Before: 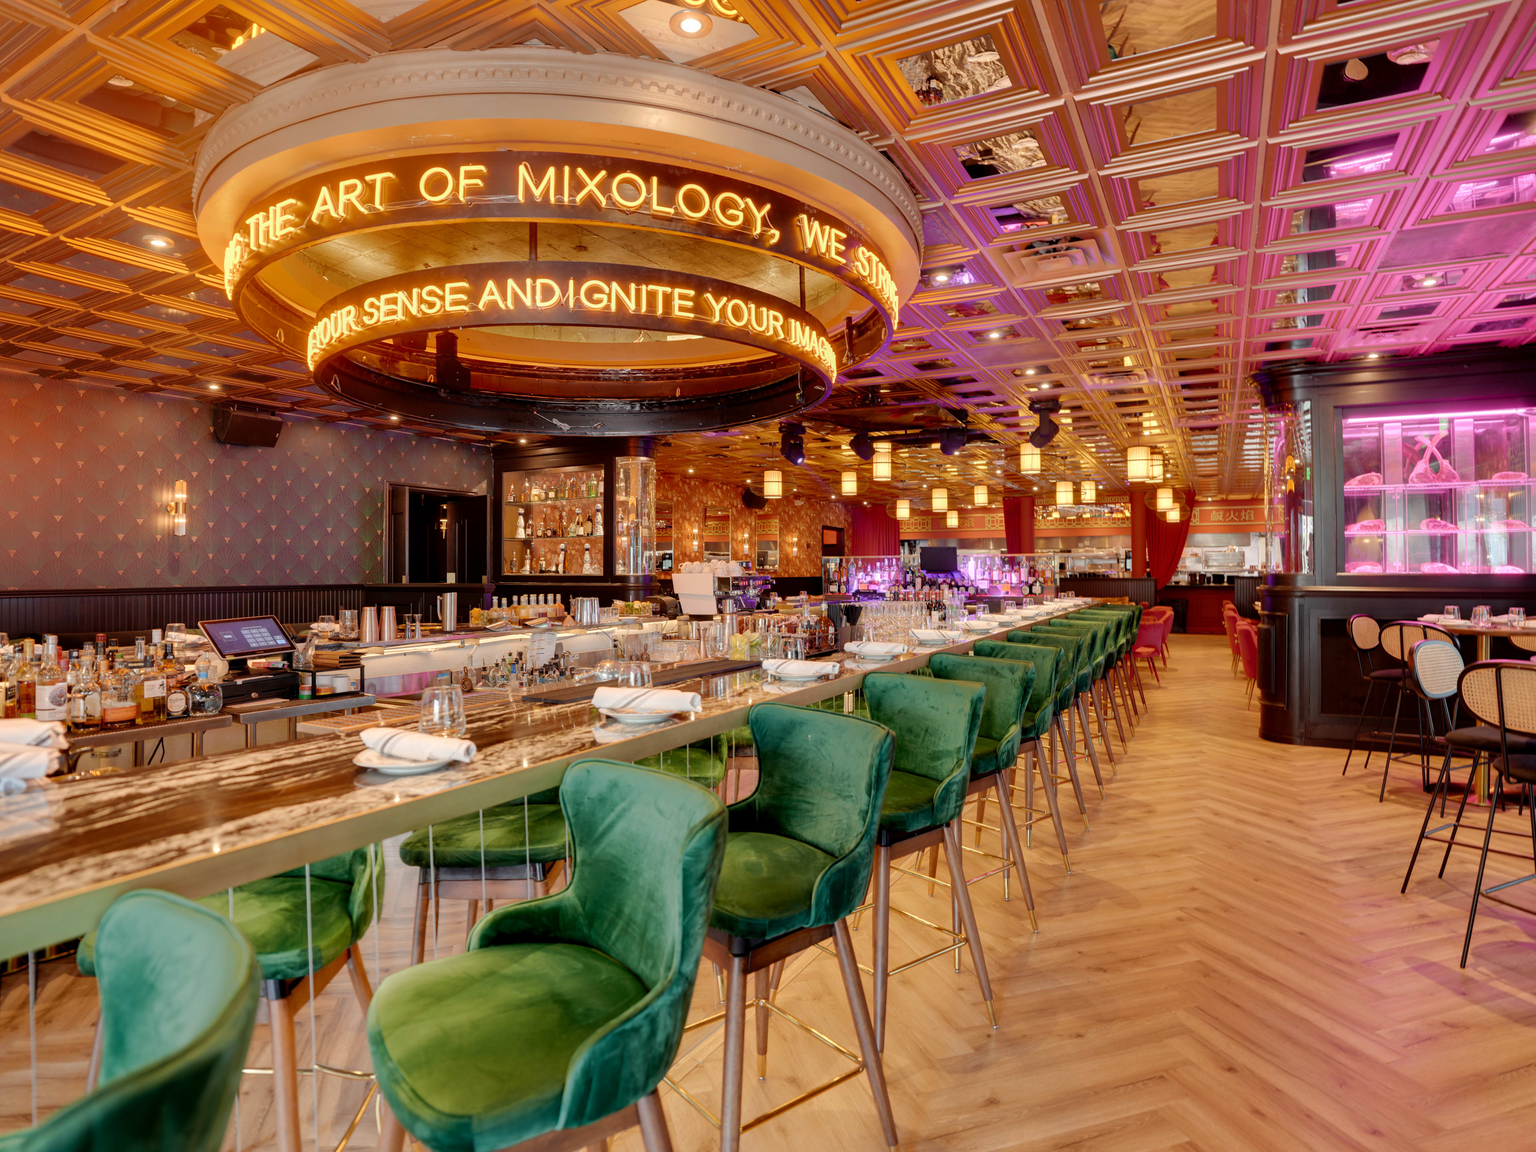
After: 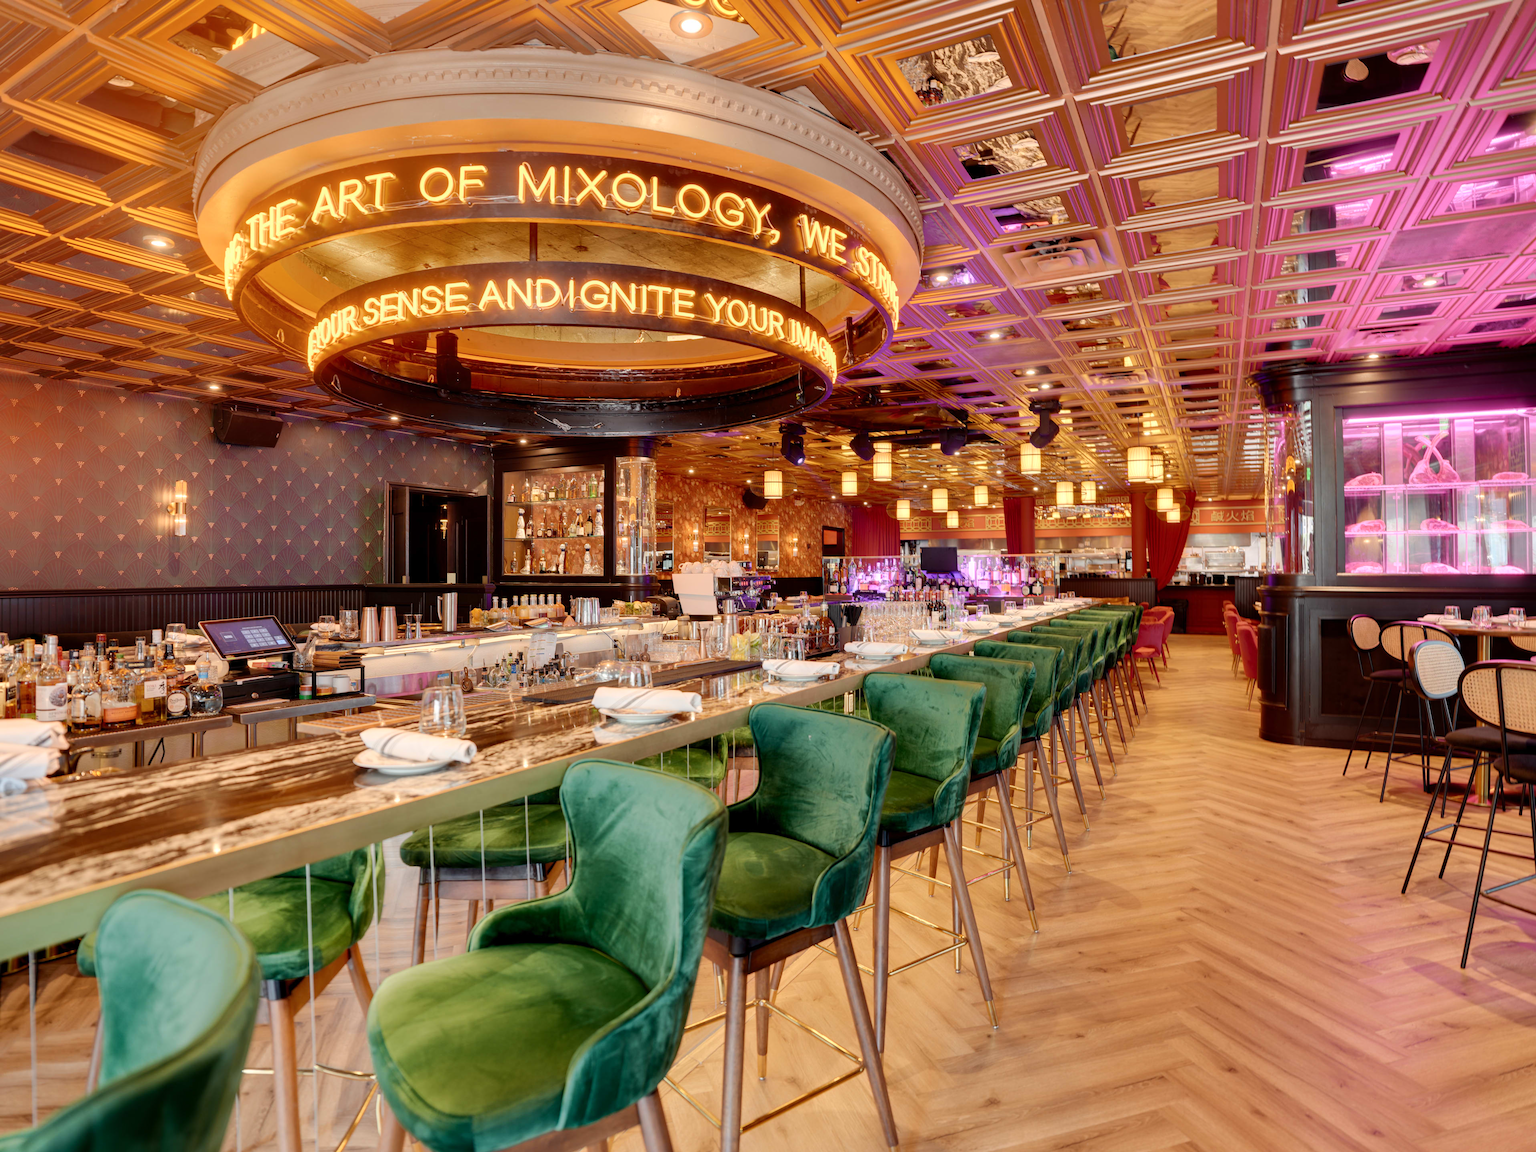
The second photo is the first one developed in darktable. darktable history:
contrast brightness saturation: contrast 0.147, brightness 0.055
